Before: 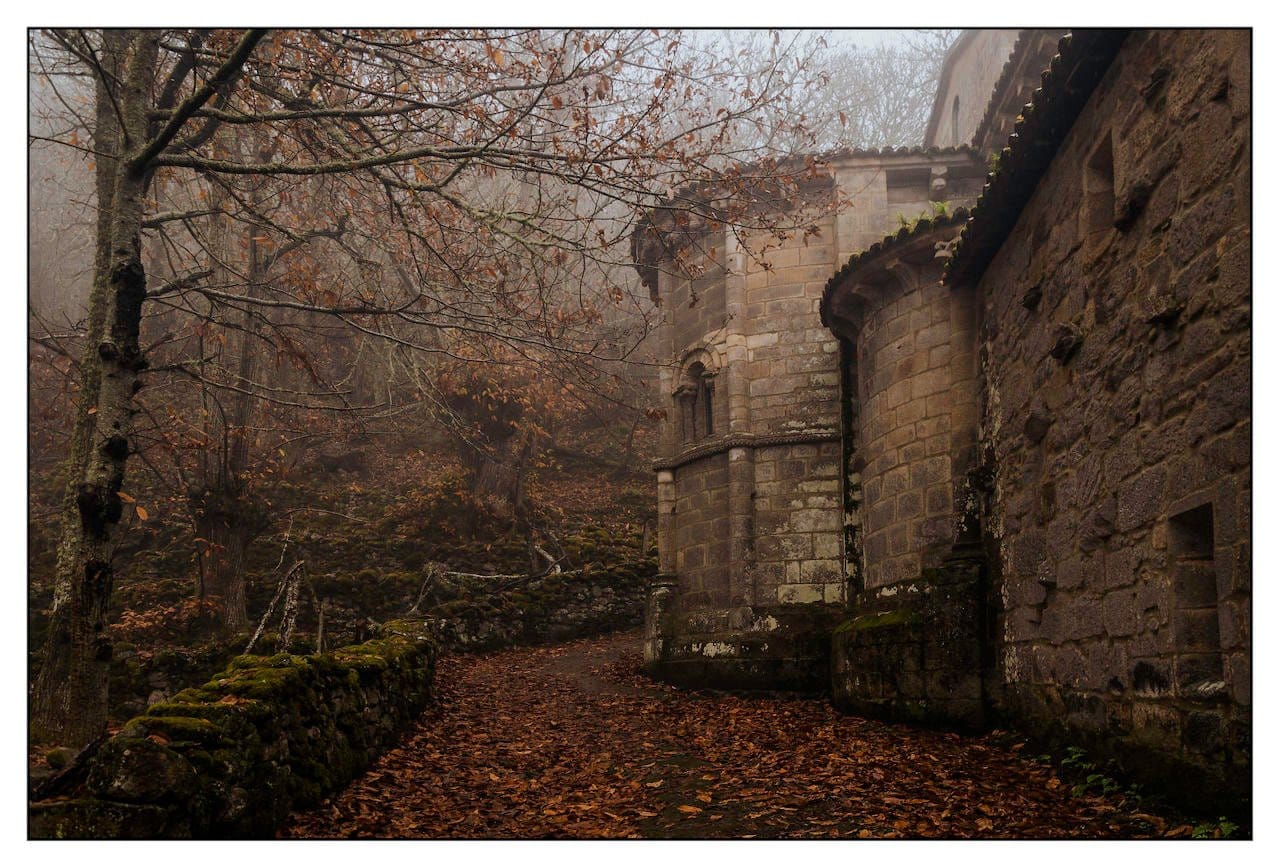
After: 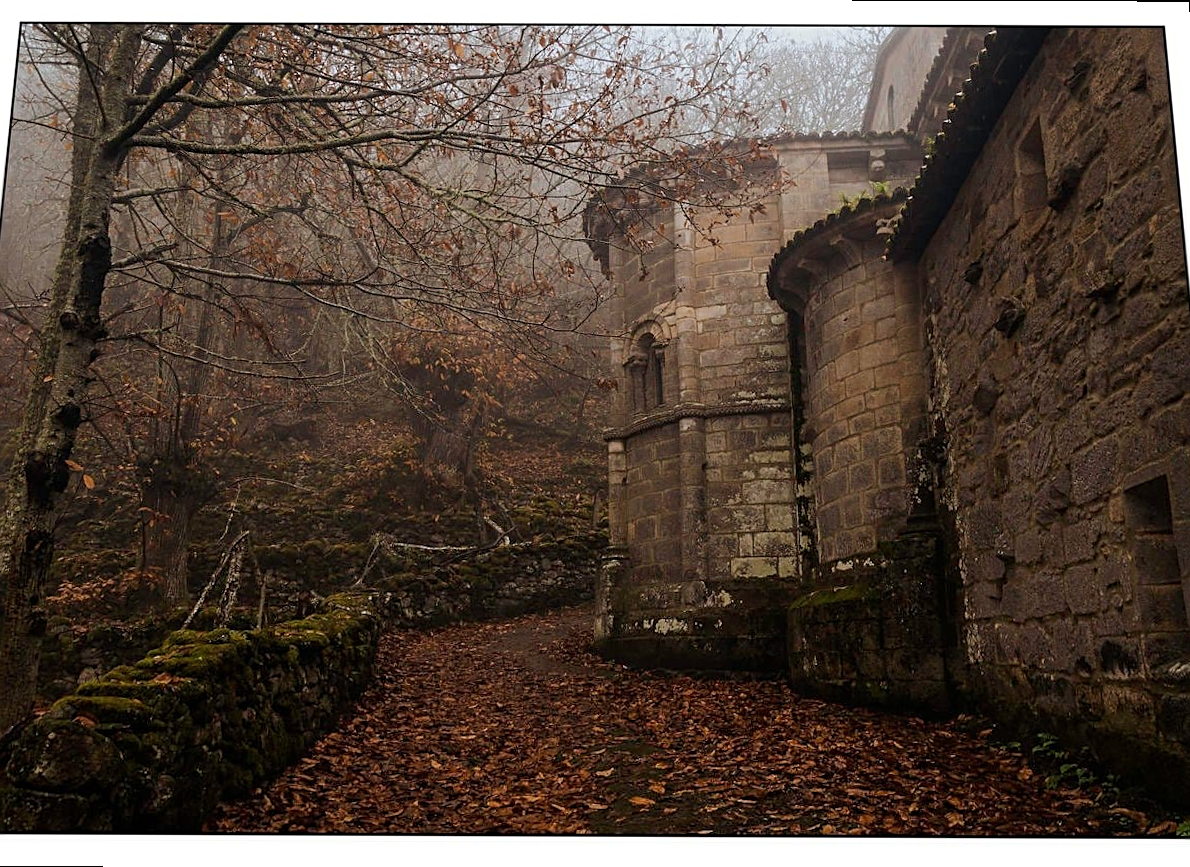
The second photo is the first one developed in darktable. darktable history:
rotate and perspective: rotation 0.215°, lens shift (vertical) -0.139, crop left 0.069, crop right 0.939, crop top 0.002, crop bottom 0.996
sharpen: on, module defaults
